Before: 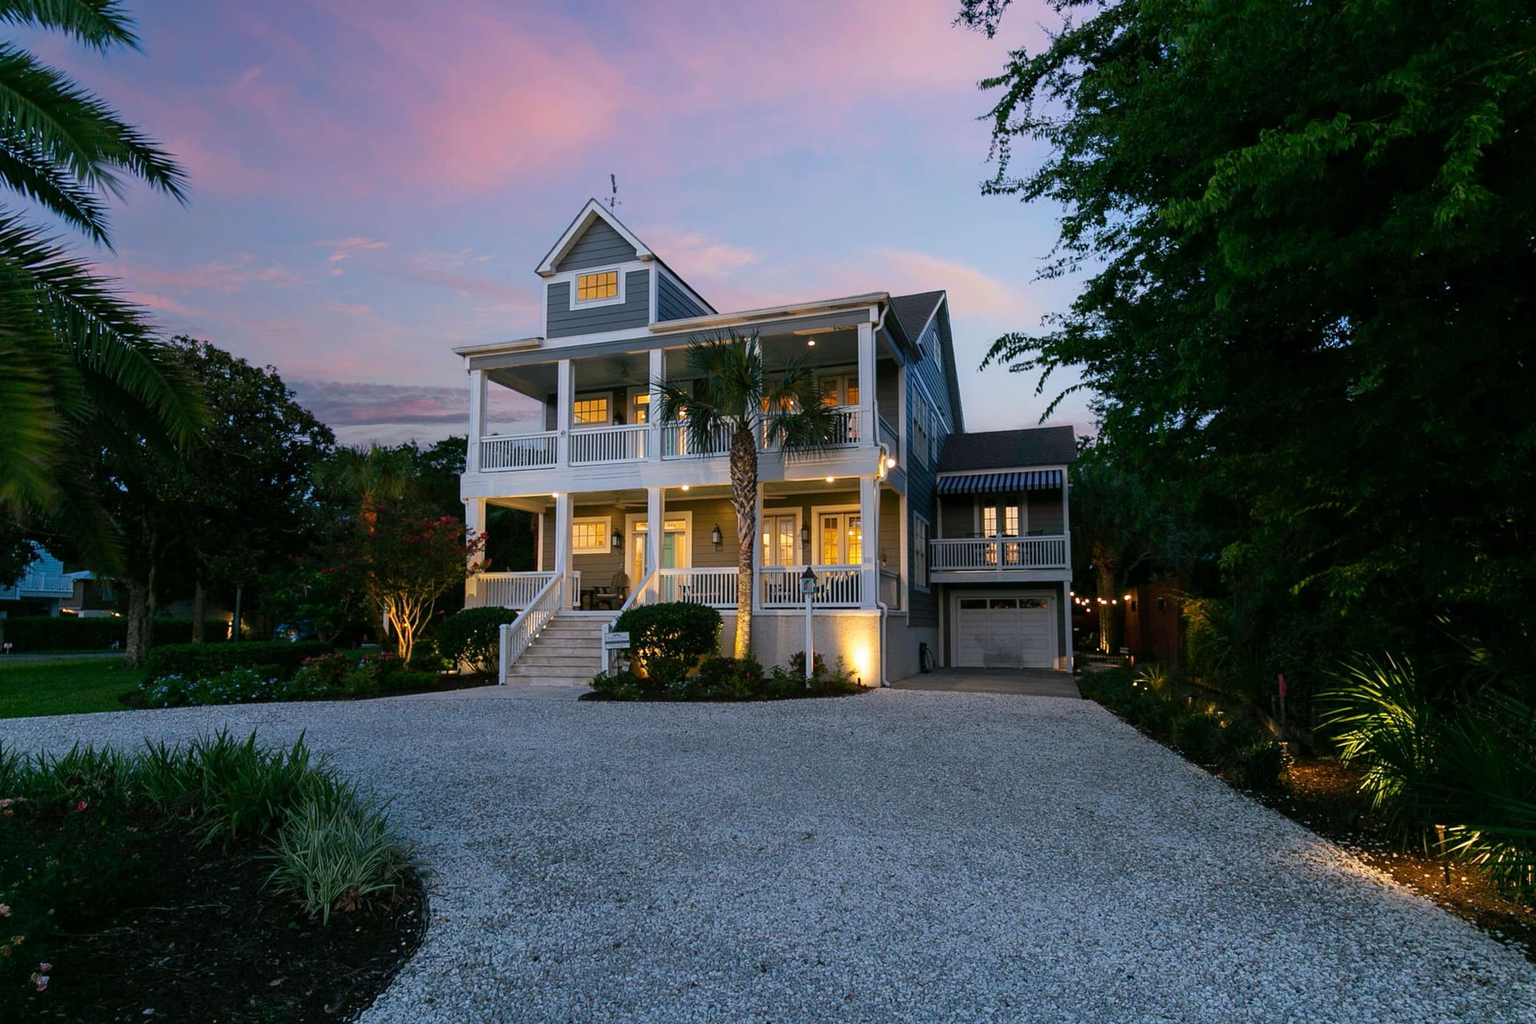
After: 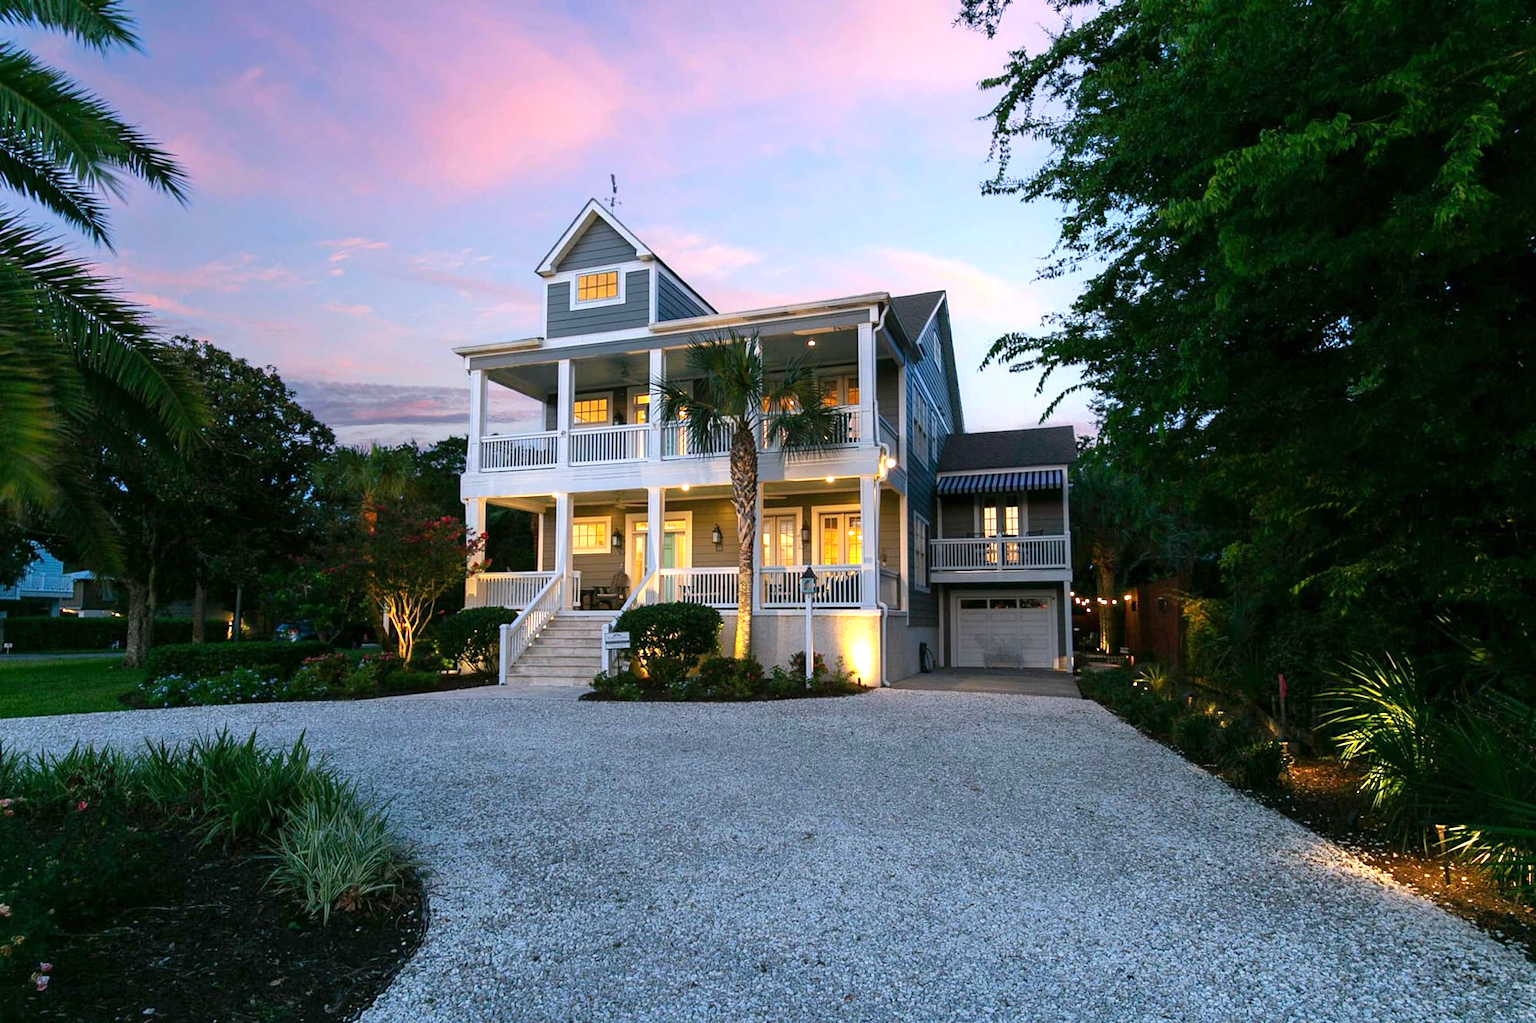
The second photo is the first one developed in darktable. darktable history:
exposure: exposure 0.768 EV, compensate highlight preservation false
